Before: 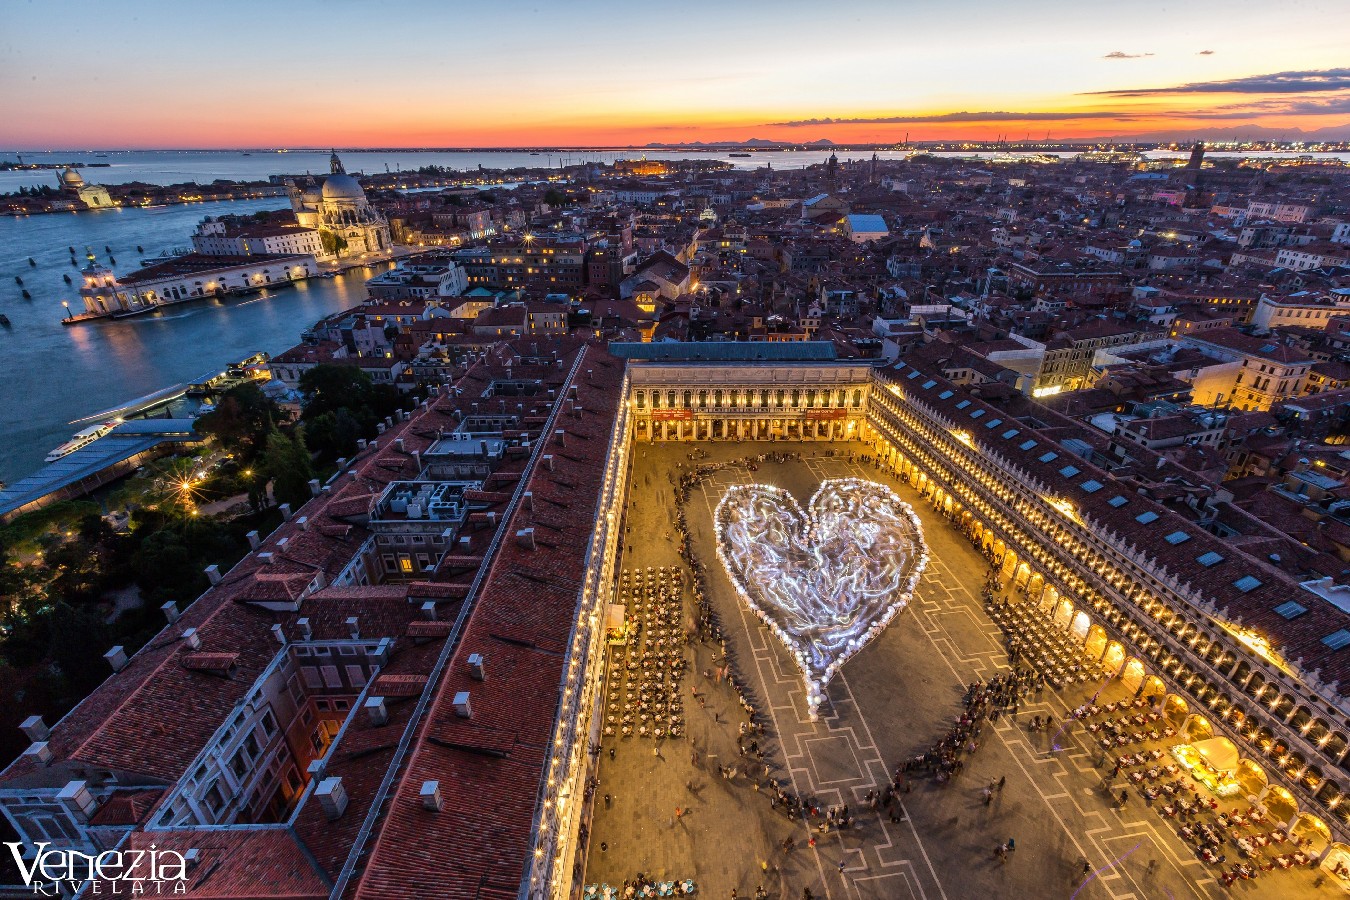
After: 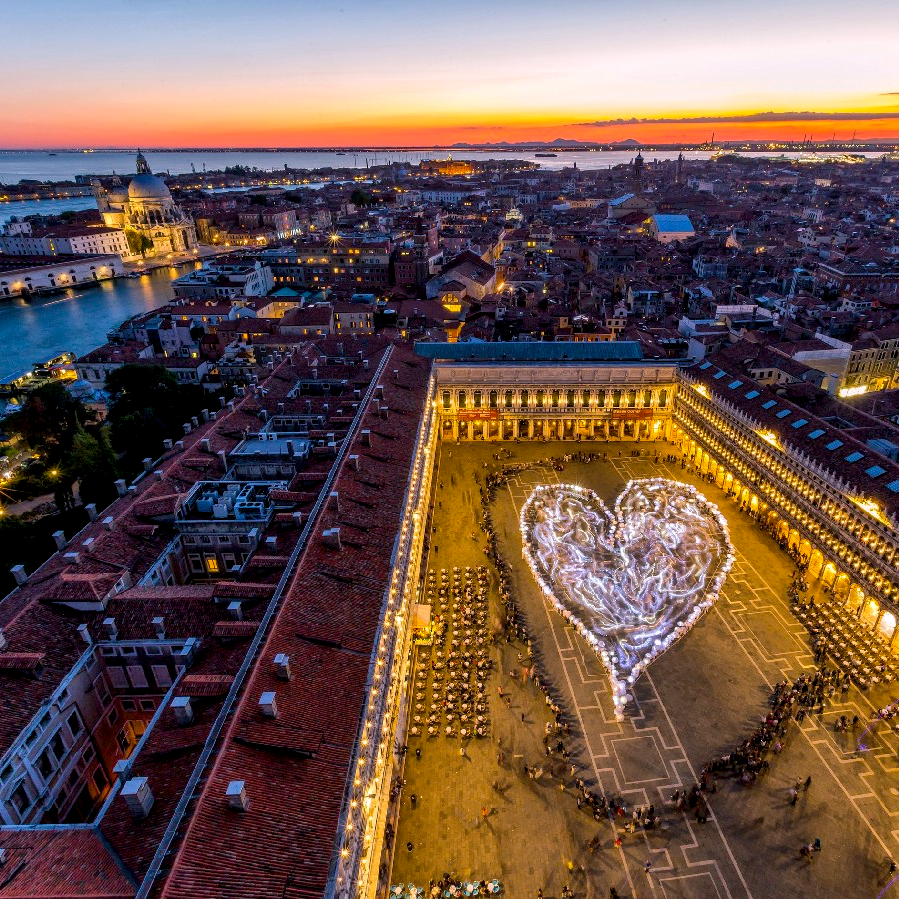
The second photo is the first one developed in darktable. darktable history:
color balance rgb: shadows lift › chroma 2%, shadows lift › hue 217.2°, power › chroma 0.25%, power › hue 60°, highlights gain › chroma 1.5%, highlights gain › hue 309.6°, global offset › luminance -0.5%, perceptual saturation grading › global saturation 15%, global vibrance 20%
local contrast: highlights 100%, shadows 100%, detail 120%, midtone range 0.2
crop and rotate: left 14.436%, right 18.898%
